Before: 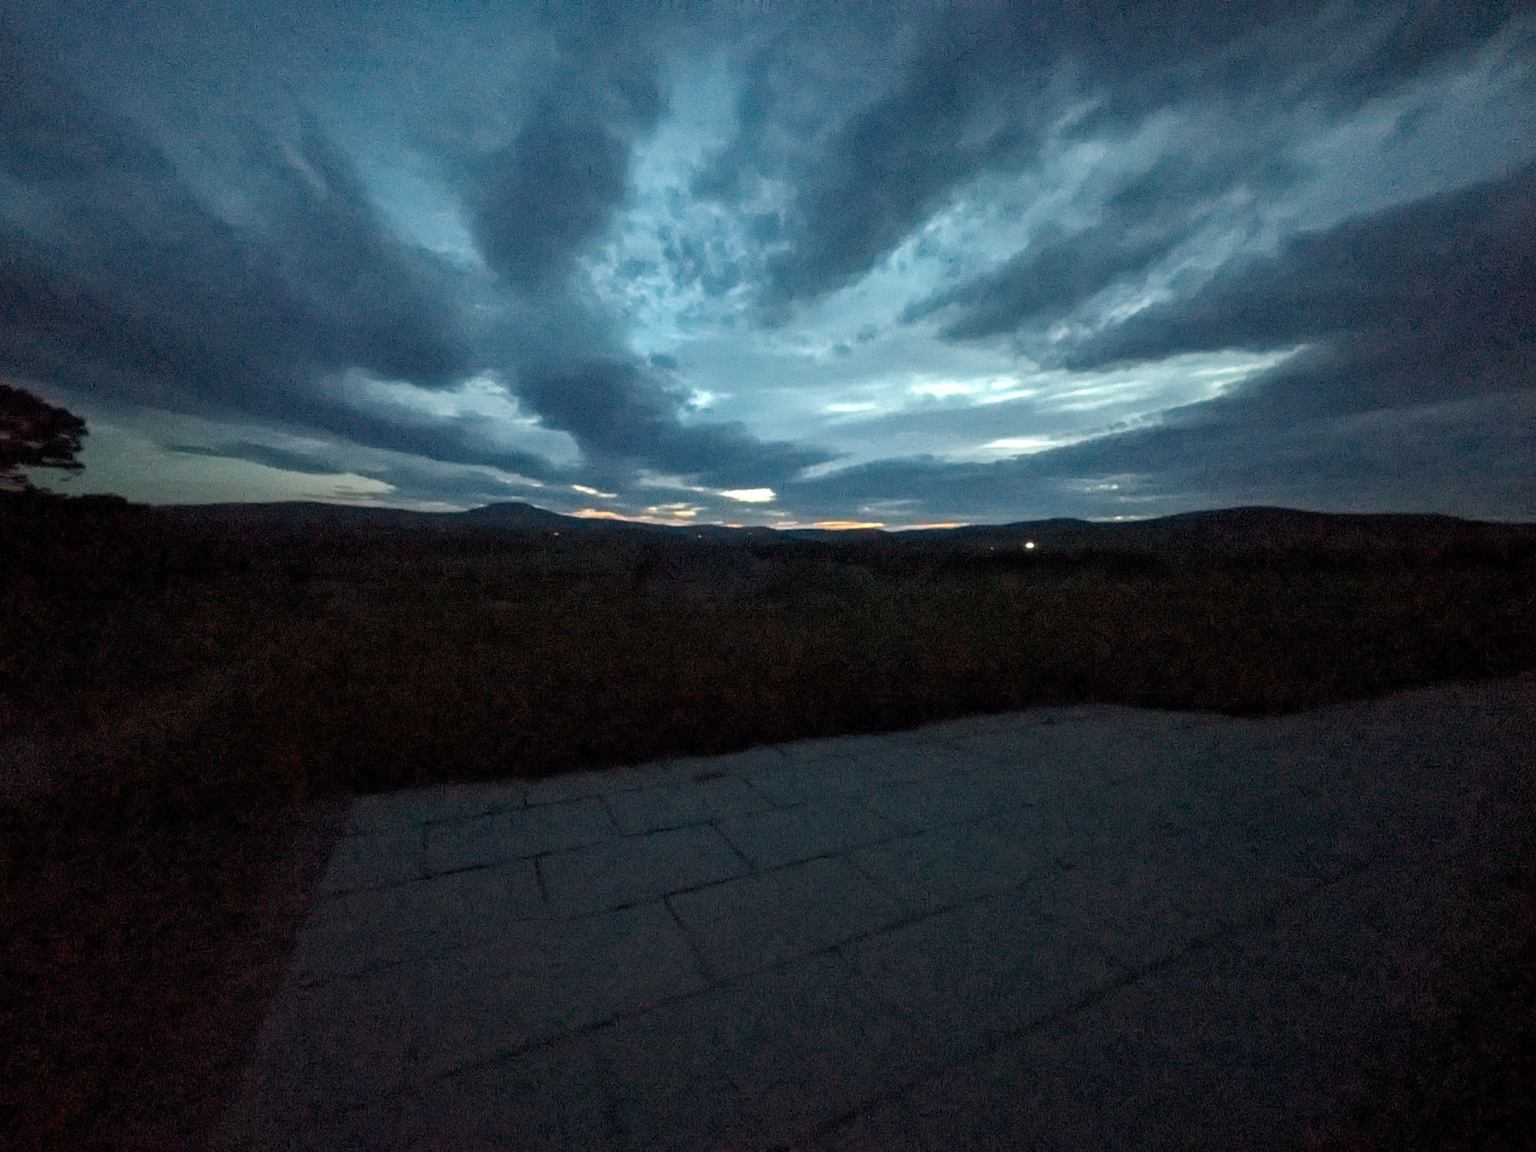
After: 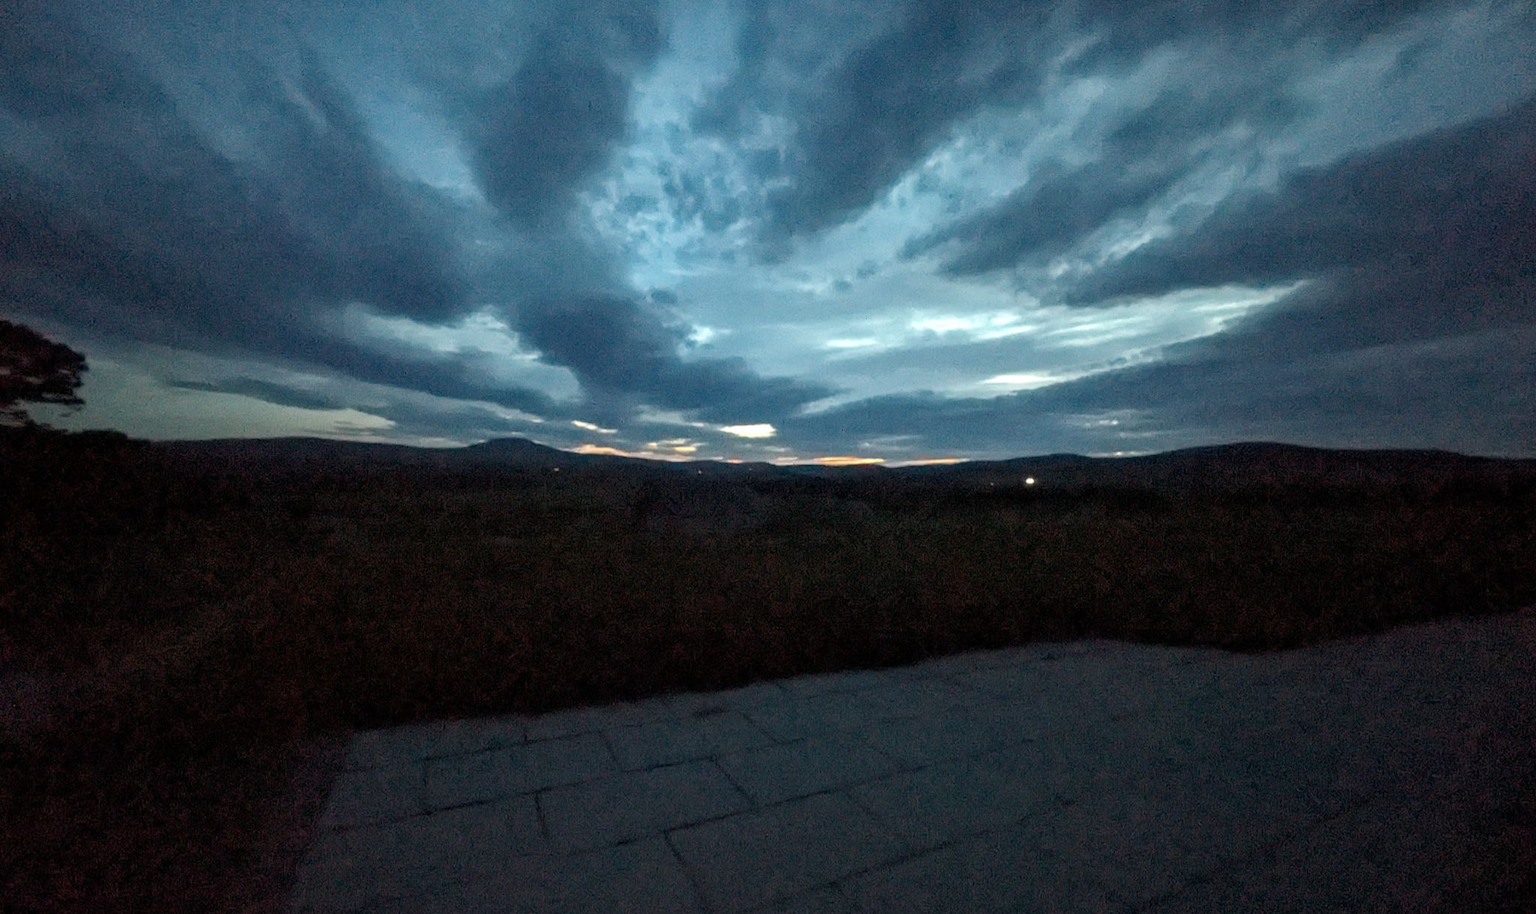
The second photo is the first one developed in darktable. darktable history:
crop and rotate: top 5.652%, bottom 14.965%
